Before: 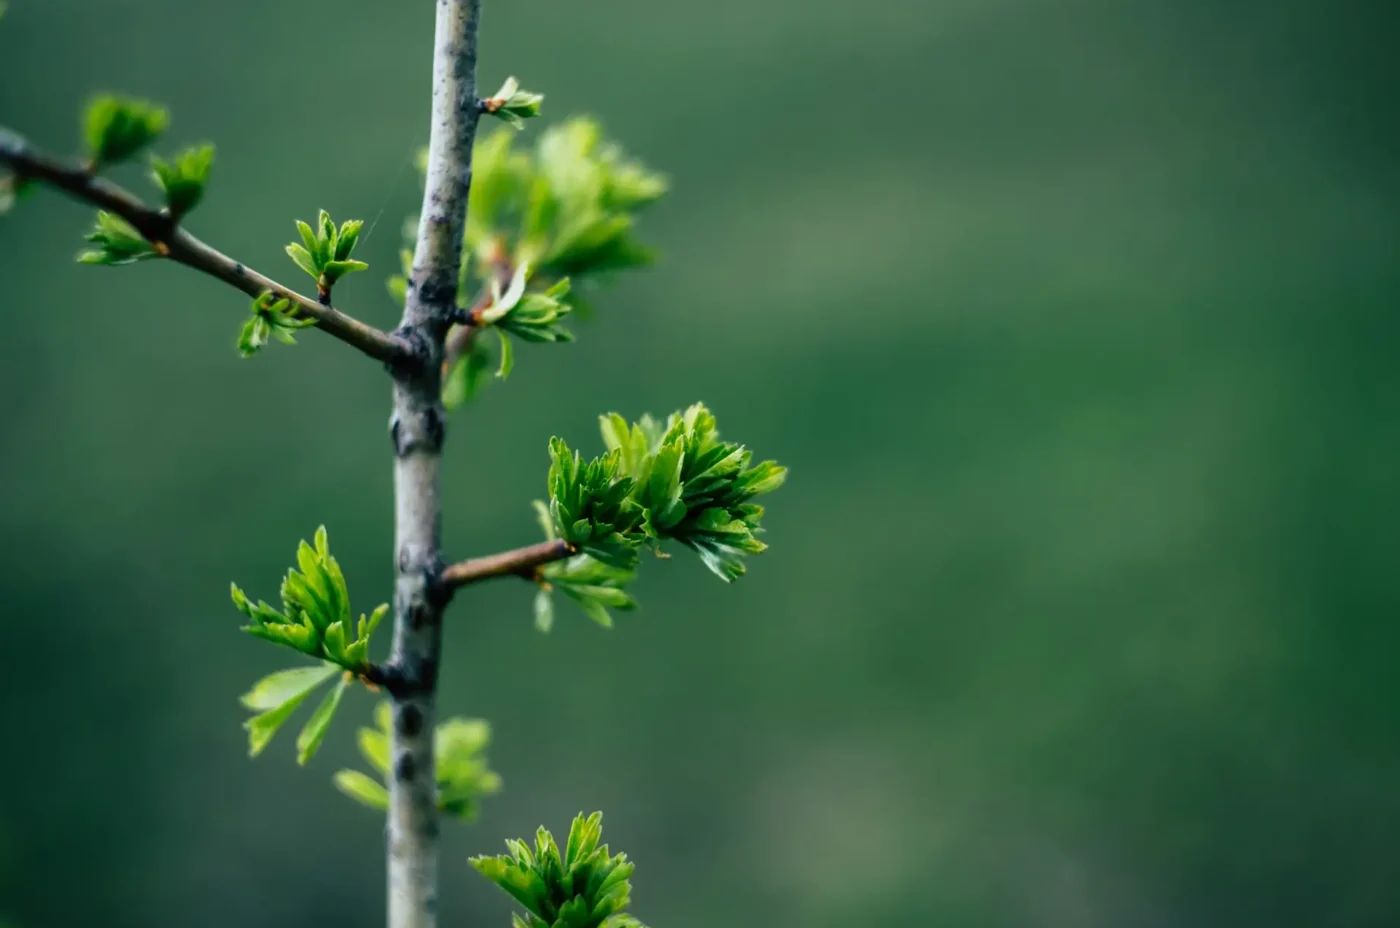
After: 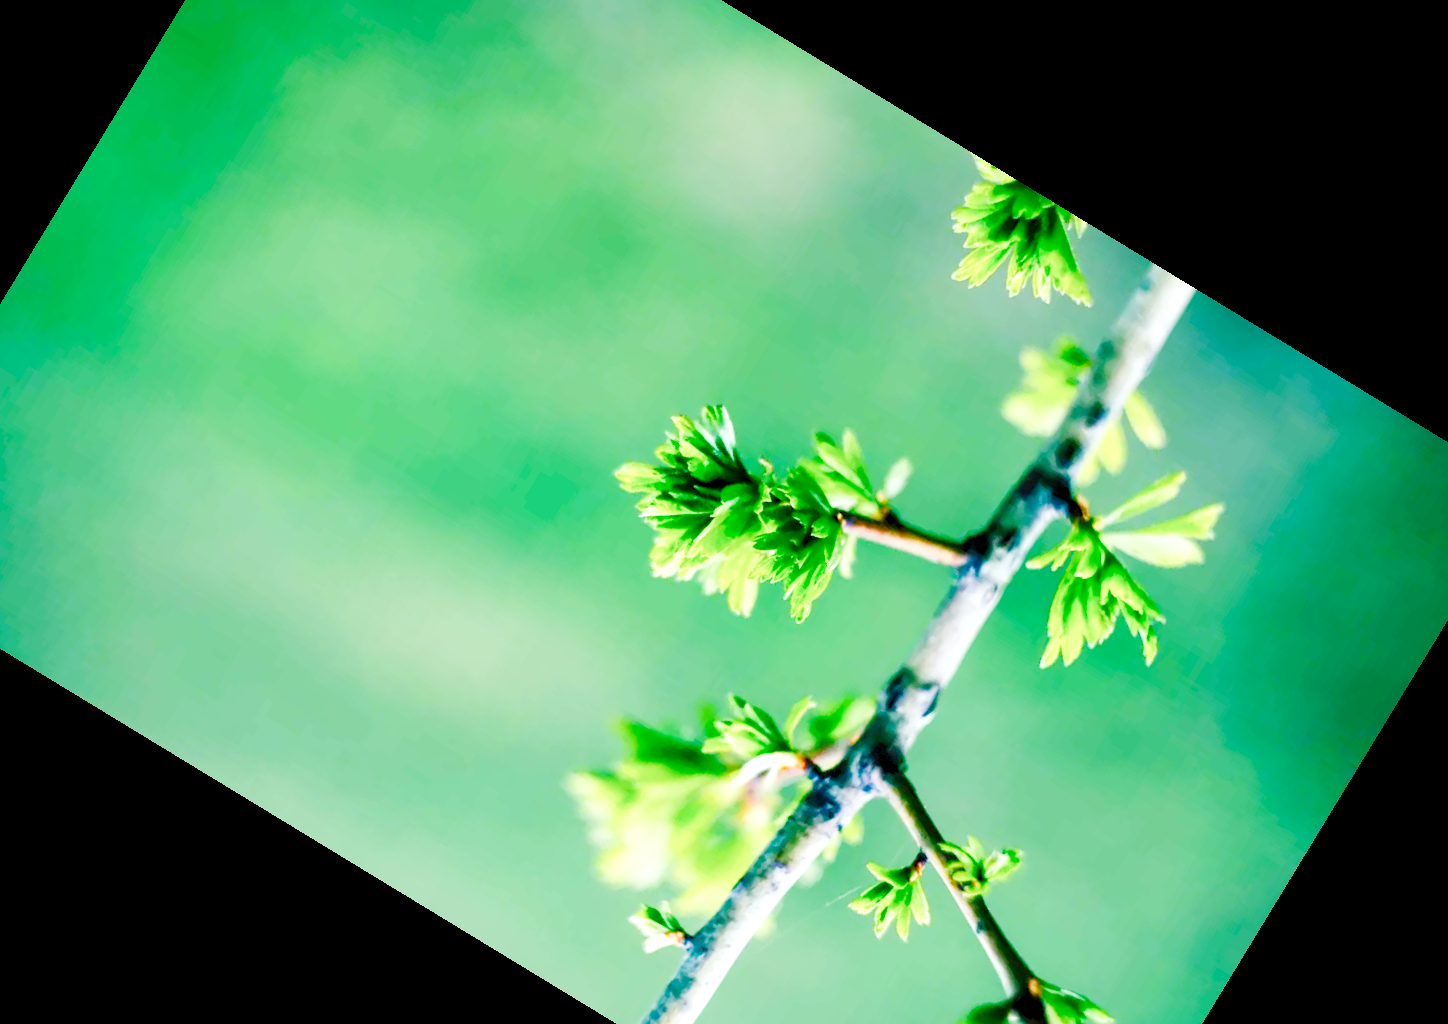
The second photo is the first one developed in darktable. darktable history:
crop and rotate: angle 148.68°, left 9.111%, top 15.603%, right 4.588%, bottom 17.041%
white balance: red 0.988, blue 1.017
exposure: black level correction 0, exposure 1.9 EV, compensate highlight preservation false
color balance: output saturation 120%
levels: black 3.83%, white 90.64%, levels [0.044, 0.416, 0.908]
color balance rgb: shadows lift › chroma 1%, shadows lift › hue 113°, highlights gain › chroma 0.2%, highlights gain › hue 333°, perceptual saturation grading › global saturation 20%, perceptual saturation grading › highlights -50%, perceptual saturation grading › shadows 25%, contrast -30%
contrast brightness saturation: saturation -0.05
sigmoid: contrast 1.8, skew -0.2, preserve hue 0%, red attenuation 0.1, red rotation 0.035, green attenuation 0.1, green rotation -0.017, blue attenuation 0.15, blue rotation -0.052, base primaries Rec2020
